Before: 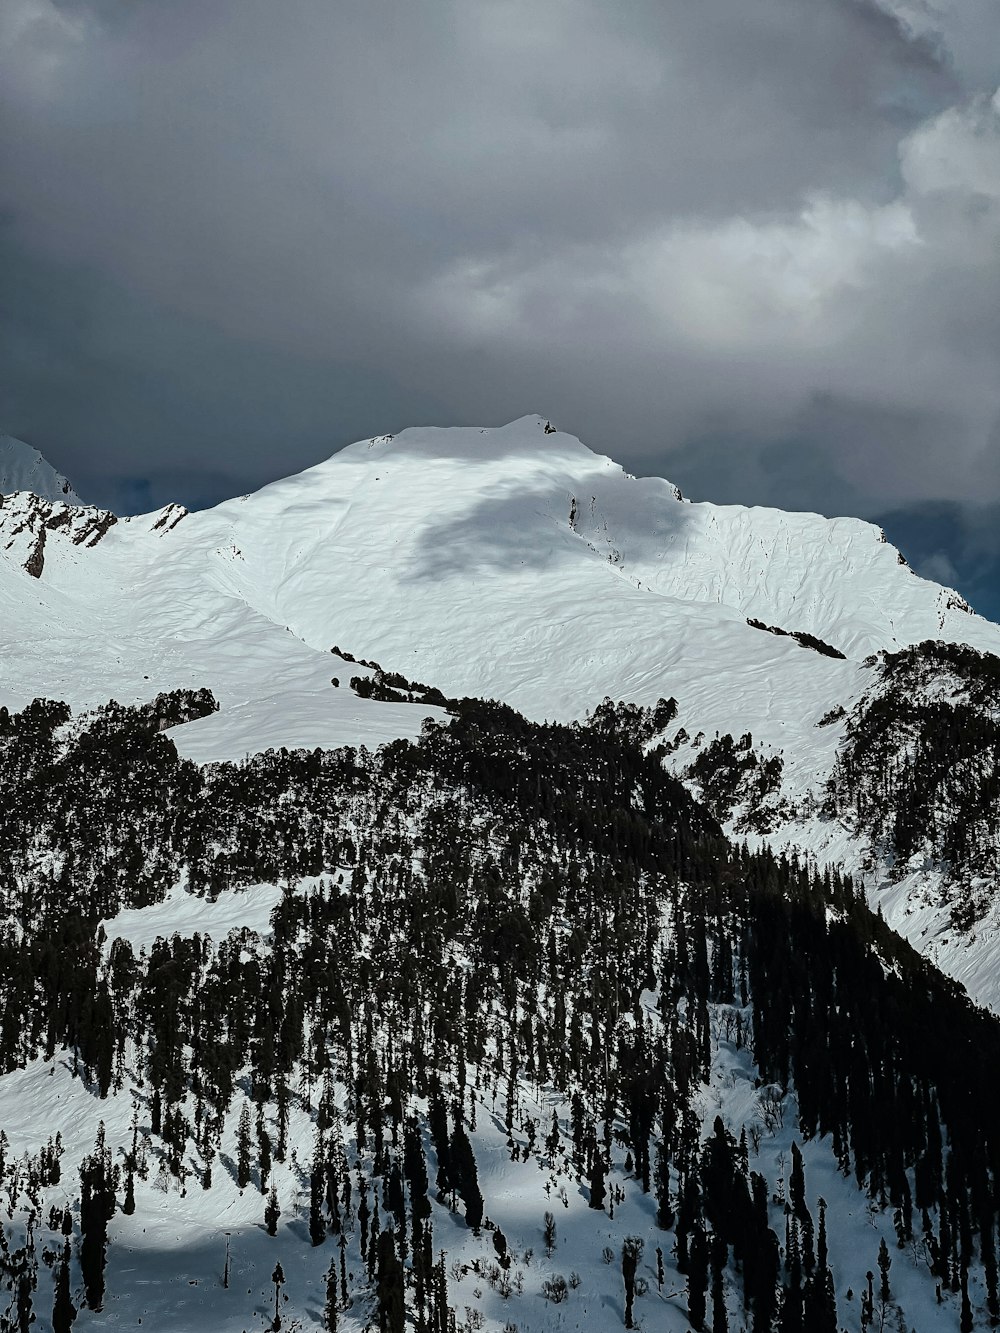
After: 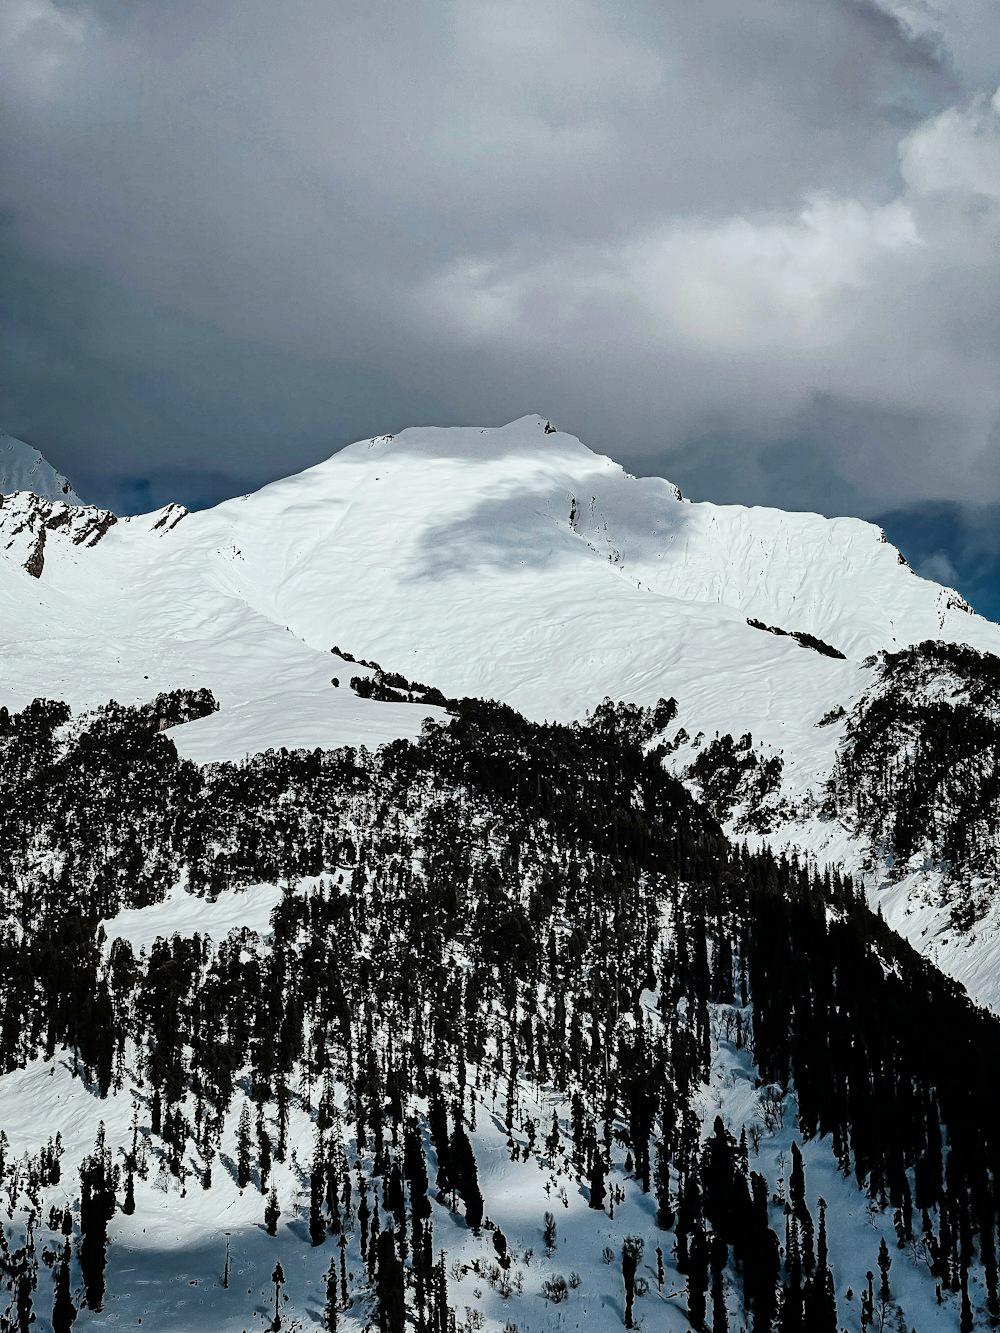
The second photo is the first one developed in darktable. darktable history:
tone curve: curves: ch0 [(0, 0) (0.004, 0.001) (0.133, 0.112) (0.325, 0.362) (0.832, 0.893) (1, 1)], preserve colors none
